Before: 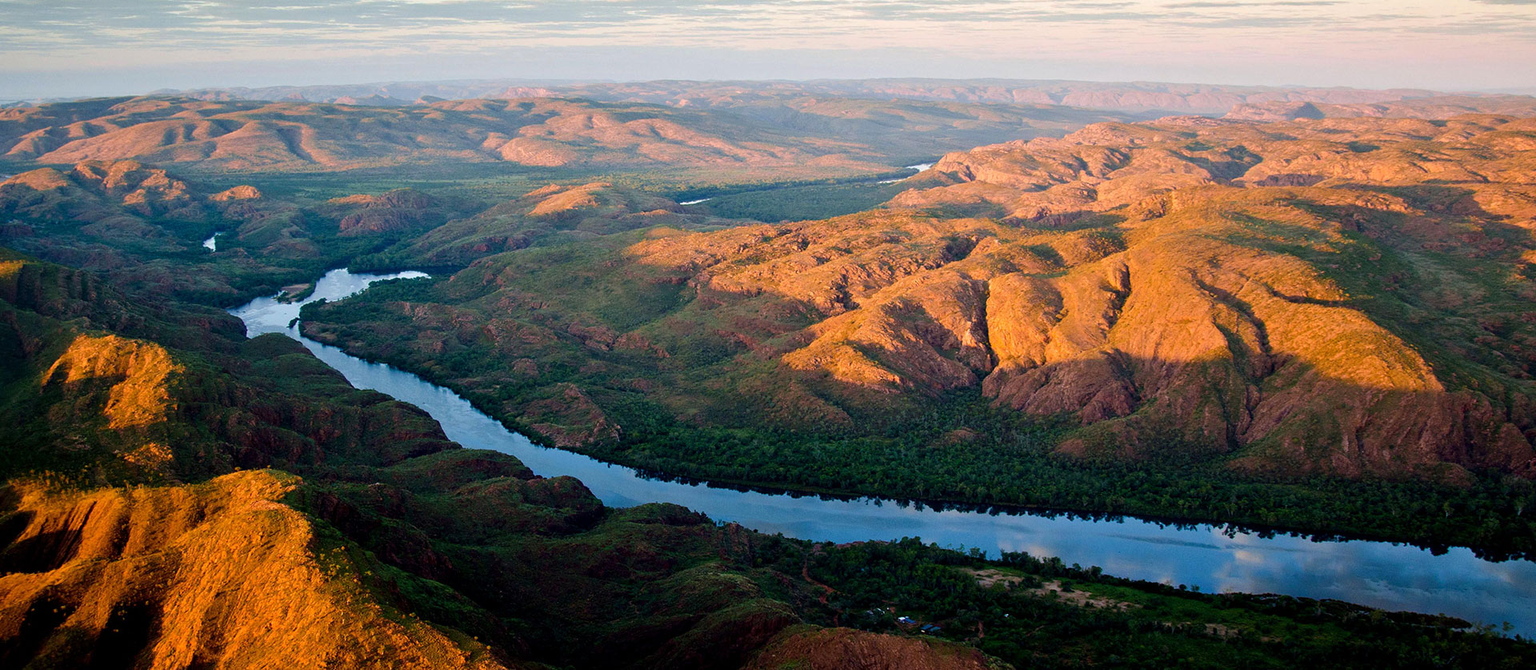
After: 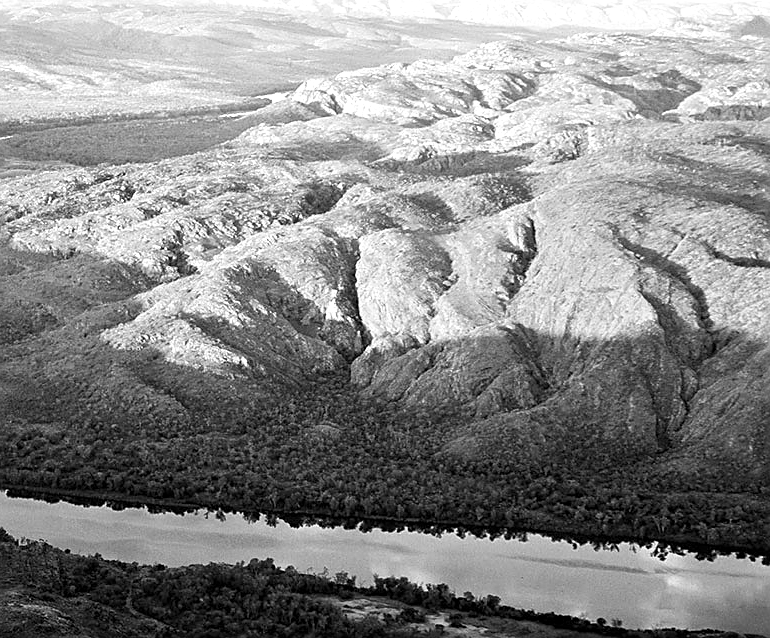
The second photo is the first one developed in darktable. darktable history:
color correction: highlights a* -1.43, highlights b* 10.12, shadows a* 0.395, shadows b* 19.35
exposure: exposure 1.061 EV, compensate highlight preservation false
sharpen: on, module defaults
crop: left 45.721%, top 13.393%, right 14.118%, bottom 10.01%
monochrome: on, module defaults
rotate and perspective: automatic cropping off
